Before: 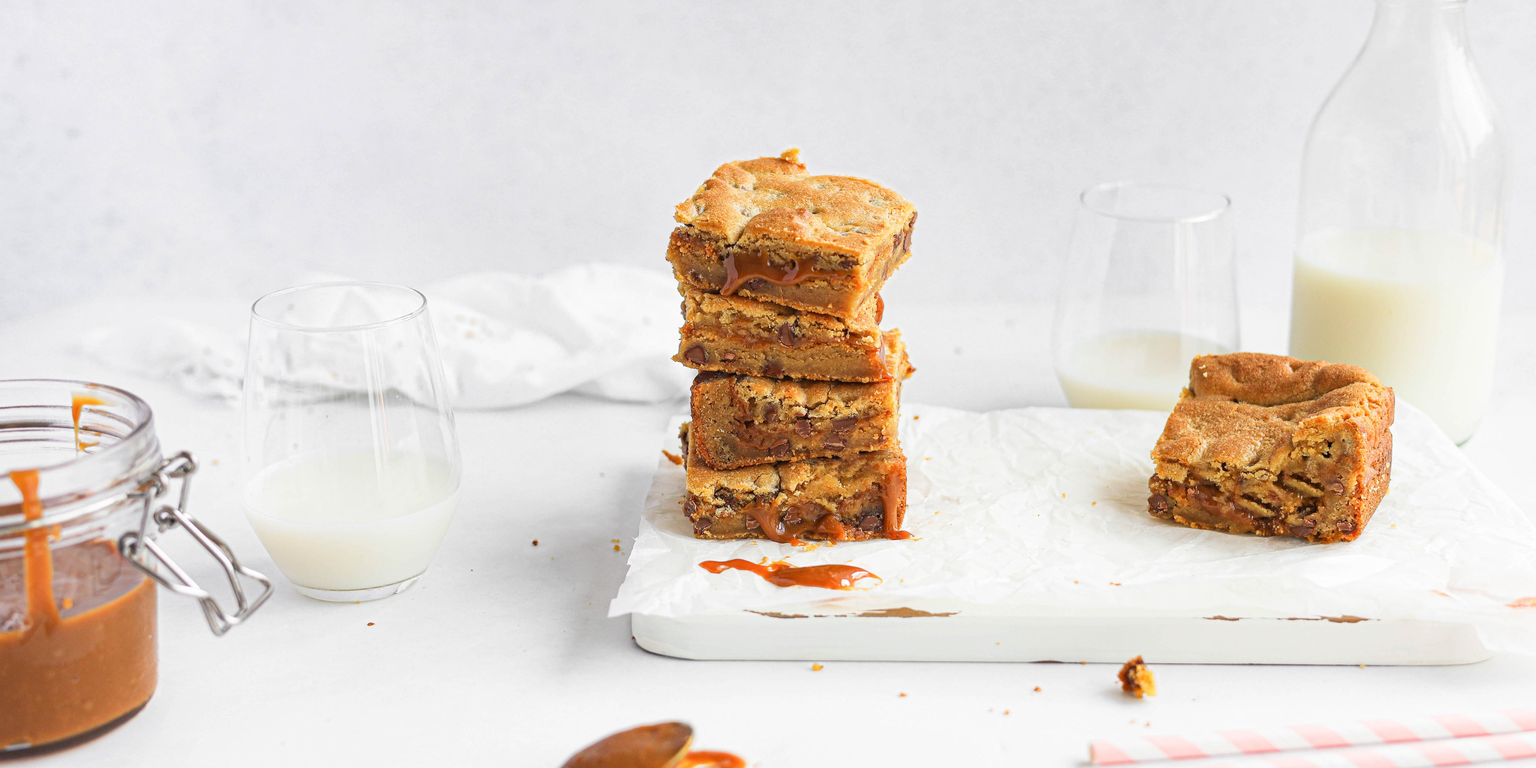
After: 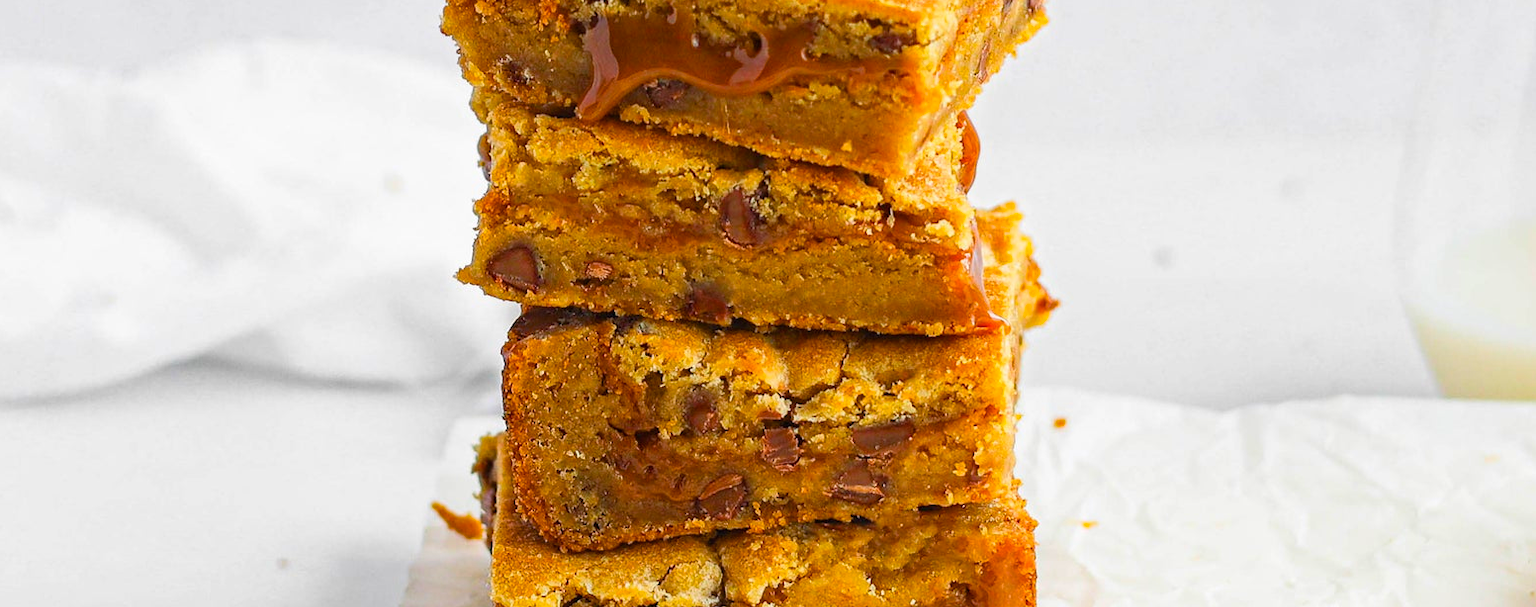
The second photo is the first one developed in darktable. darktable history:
crop: left 31.751%, top 32.172%, right 27.8%, bottom 35.83%
color balance rgb: perceptual saturation grading › global saturation 30%, global vibrance 20%
